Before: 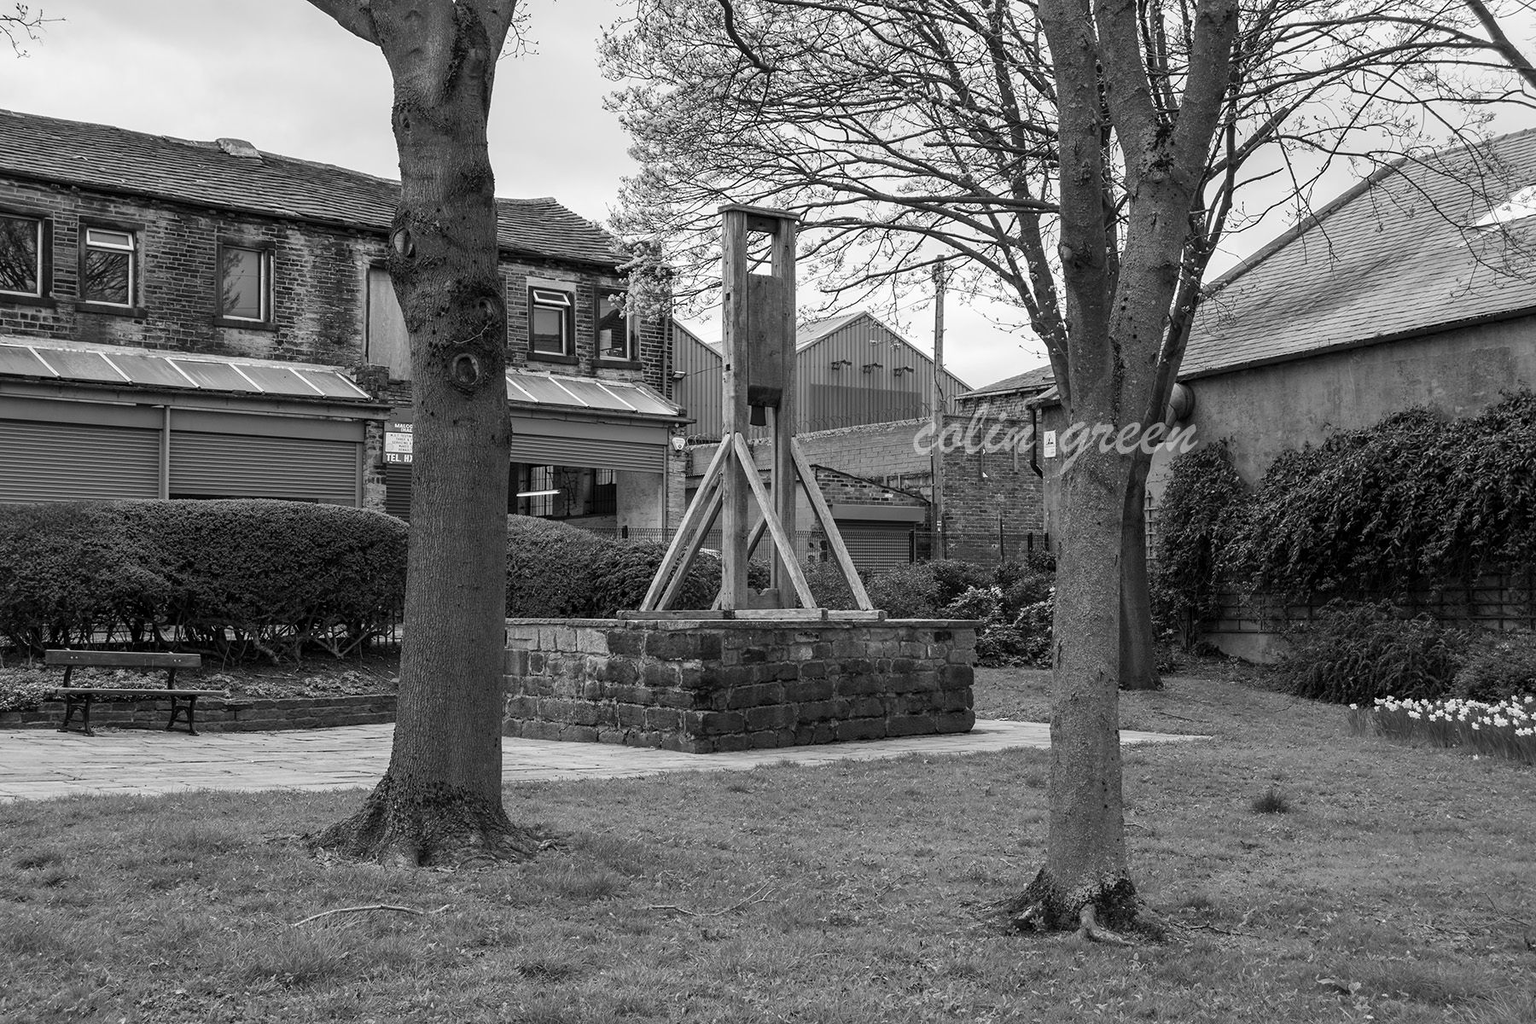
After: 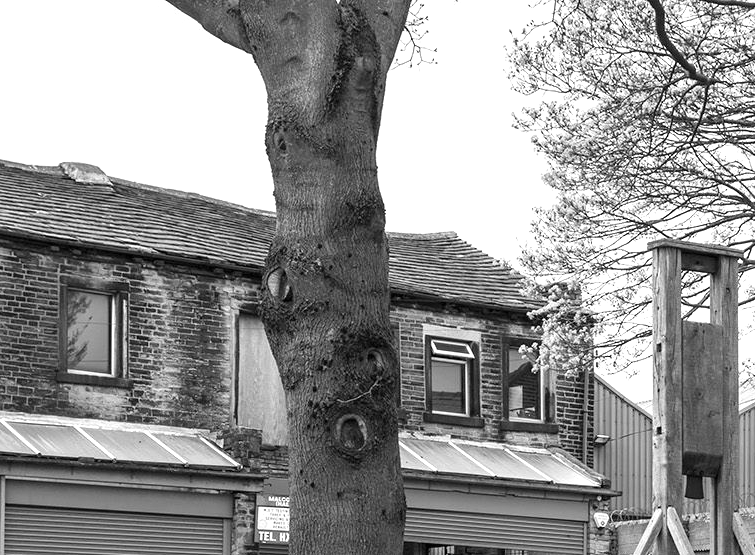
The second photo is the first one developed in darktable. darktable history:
exposure: black level correction 0, exposure 0.7 EV, compensate exposure bias true, compensate highlight preservation false
crop and rotate: left 10.817%, top 0.062%, right 47.194%, bottom 53.626%
